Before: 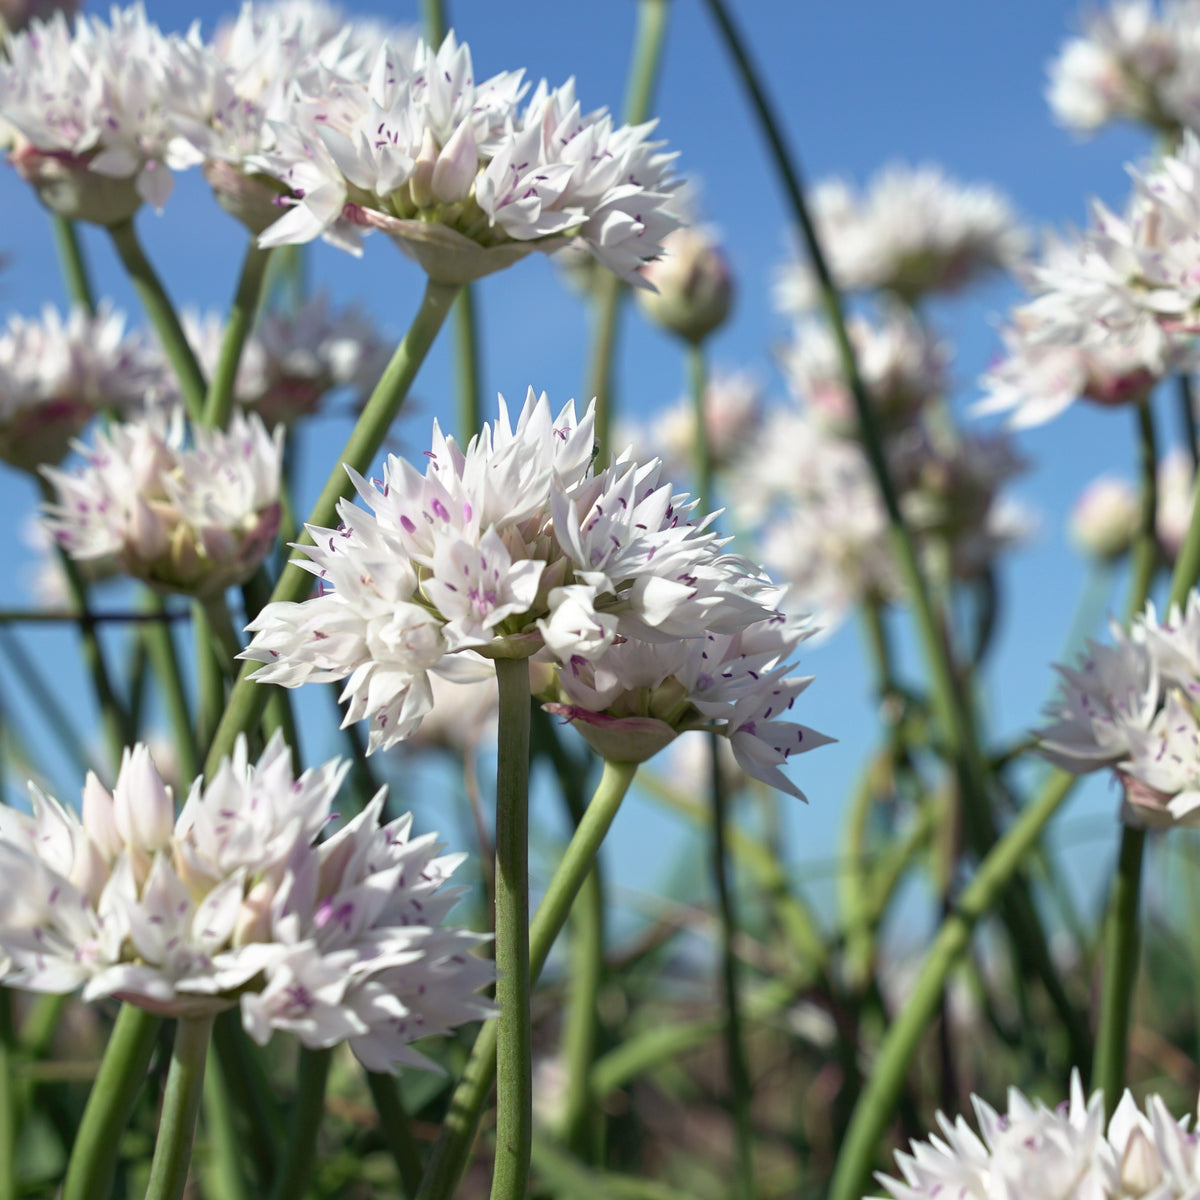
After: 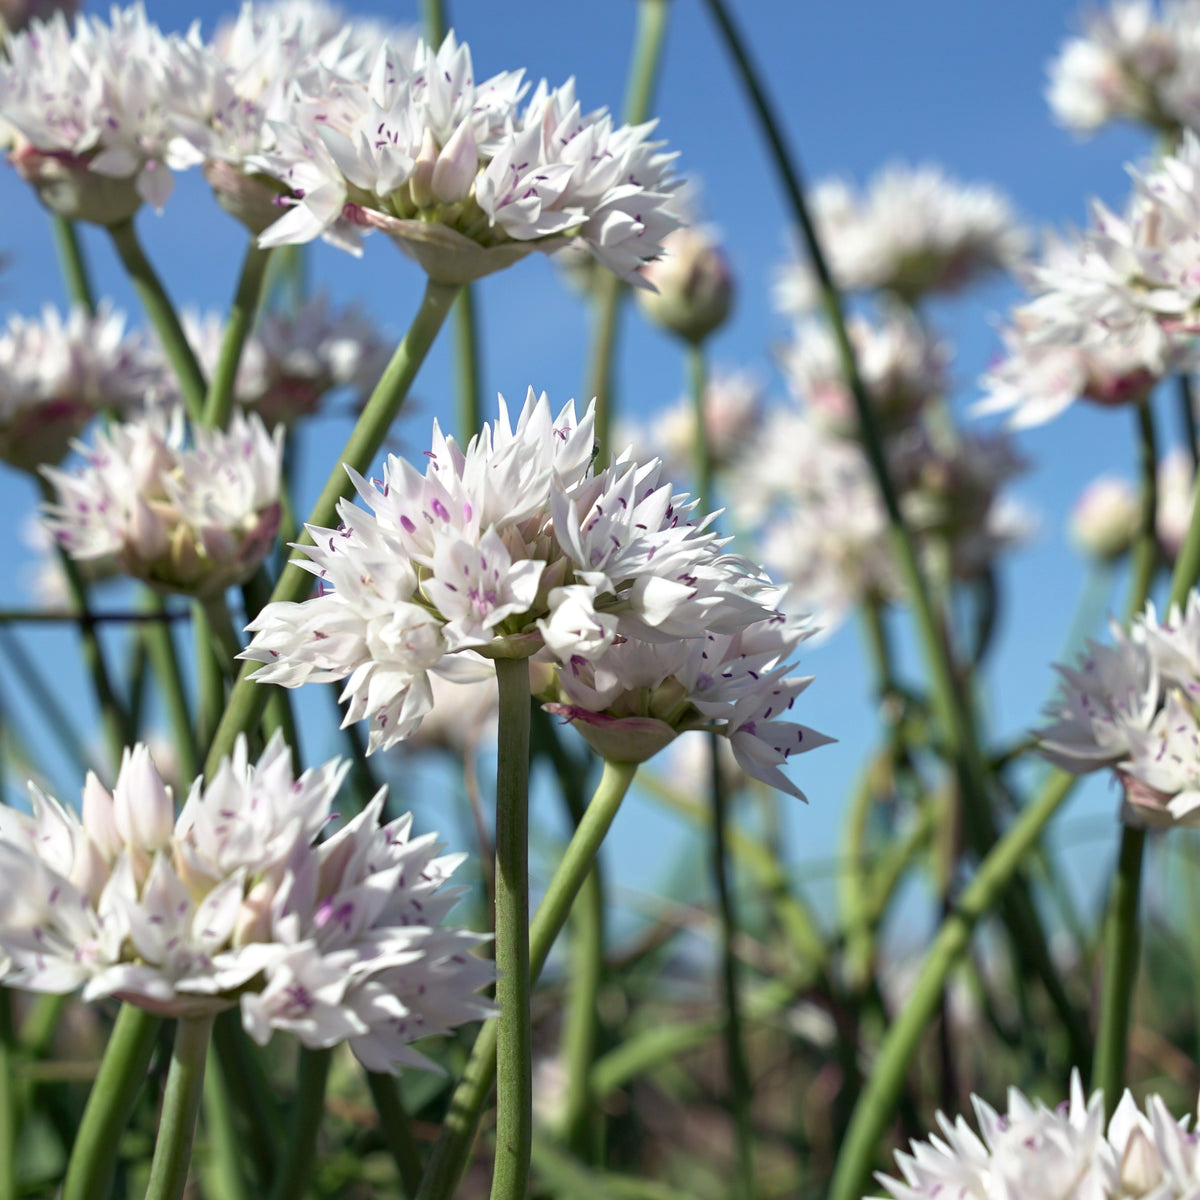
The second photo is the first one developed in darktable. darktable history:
contrast equalizer: octaves 7, y [[0.515 ×6], [0.507 ×6], [0.425 ×6], [0 ×6], [0 ×6]]
